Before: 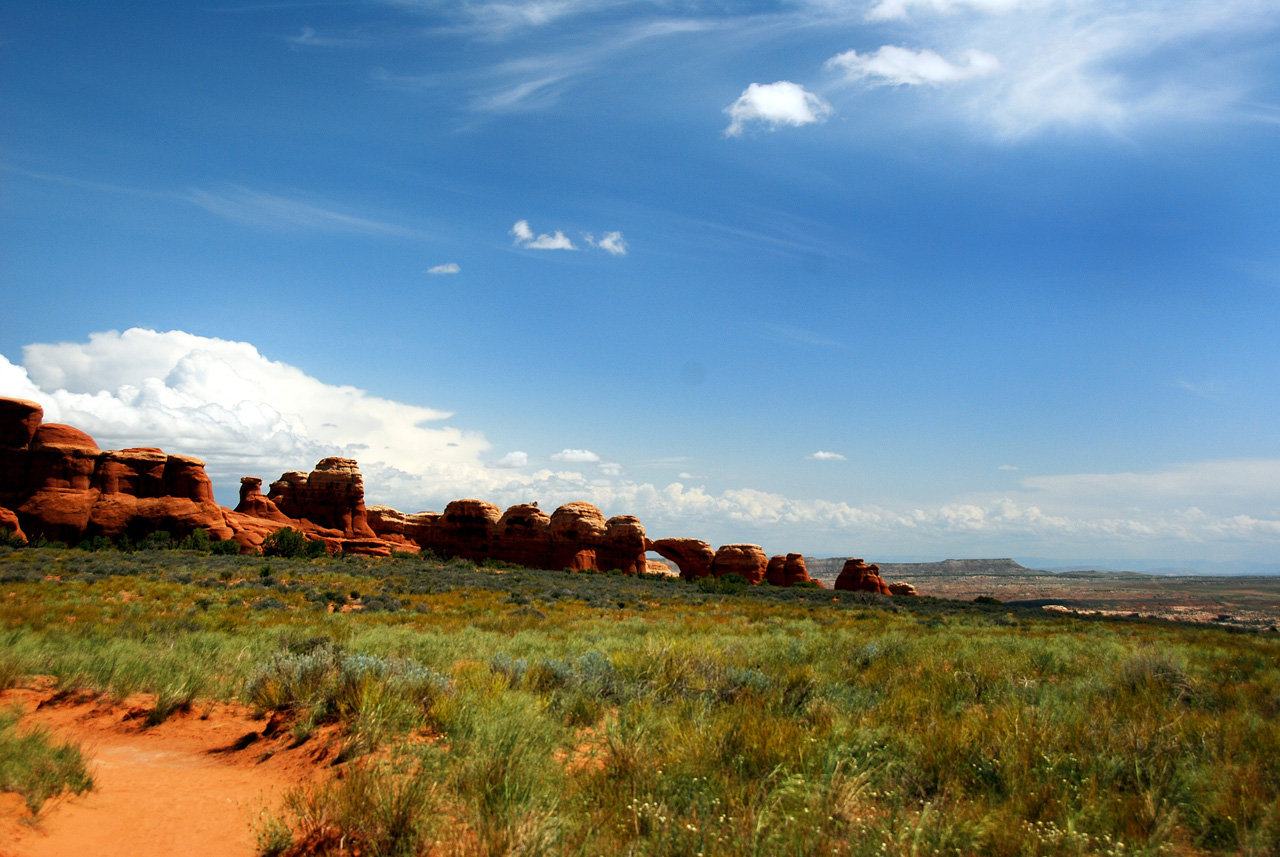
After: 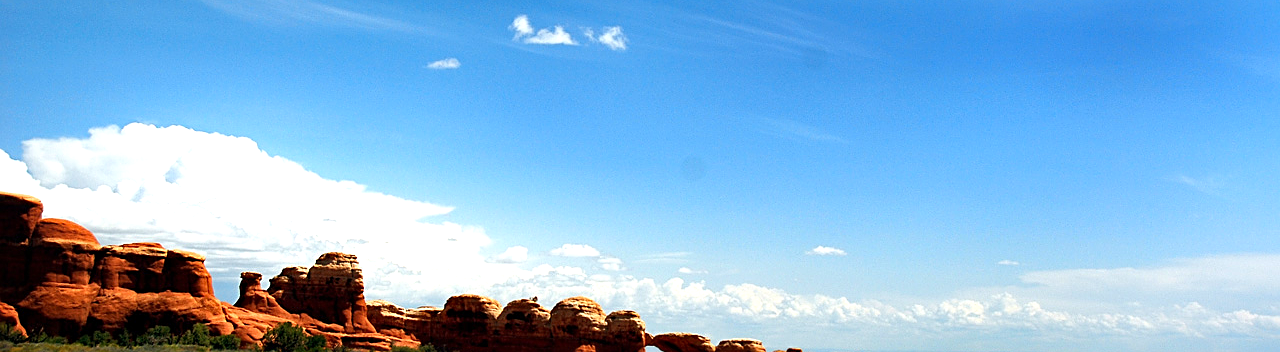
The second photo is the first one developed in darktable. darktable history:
exposure: exposure 0.611 EV, compensate highlight preservation false
crop and rotate: top 24.013%, bottom 34.806%
sharpen: on, module defaults
haze removal: compatibility mode true, adaptive false
